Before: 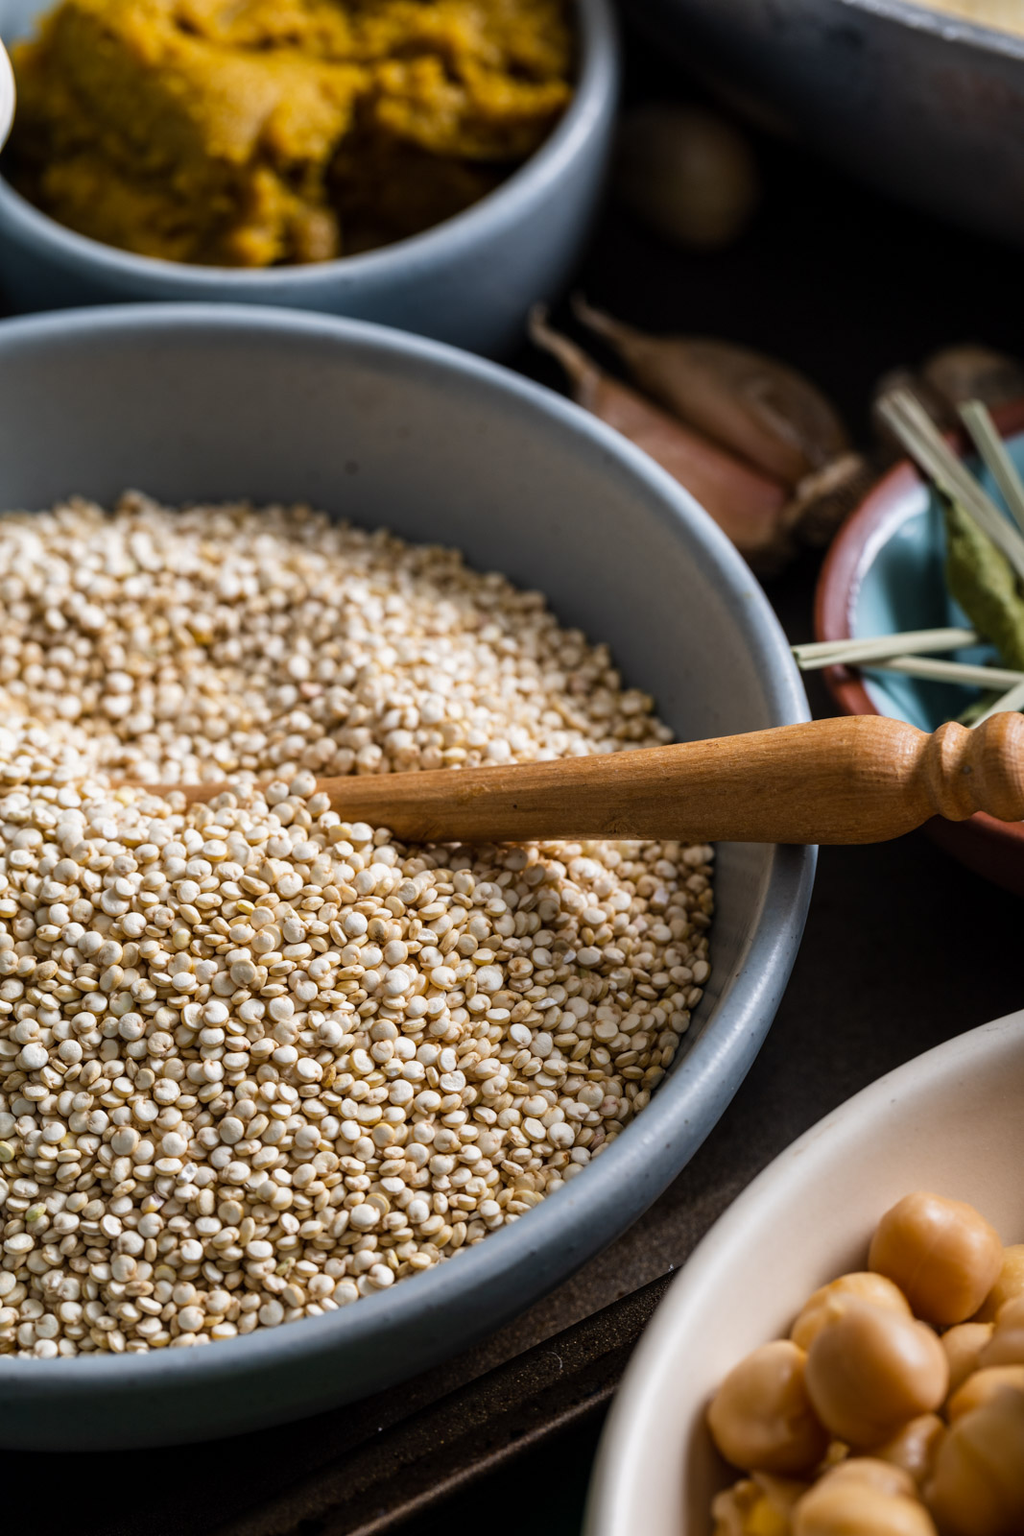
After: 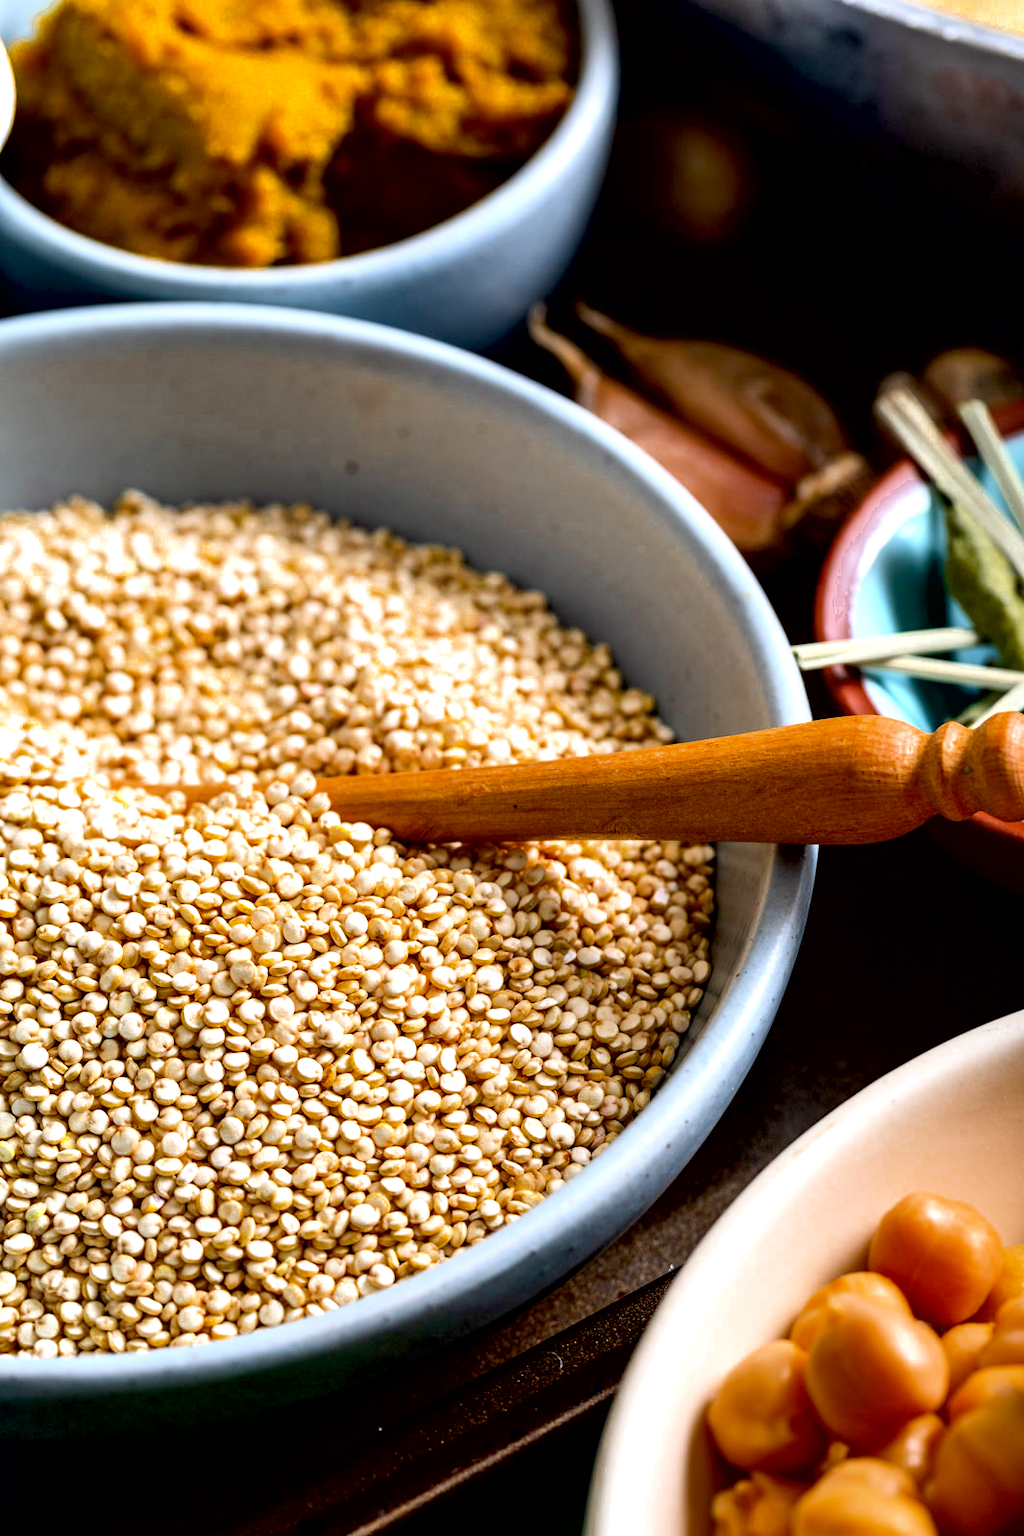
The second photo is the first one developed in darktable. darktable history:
contrast brightness saturation: contrast 0.2, brightness 0.157, saturation 0.22
color zones: curves: ch0 [(0.11, 0.396) (0.195, 0.36) (0.25, 0.5) (0.303, 0.412) (0.357, 0.544) (0.75, 0.5) (0.967, 0.328)]; ch1 [(0, 0.468) (0.112, 0.512) (0.202, 0.6) (0.25, 0.5) (0.307, 0.352) (0.357, 0.544) (0.75, 0.5) (0.963, 0.524)]
exposure: black level correction 0.008, exposure 0.971 EV, compensate highlight preservation false
